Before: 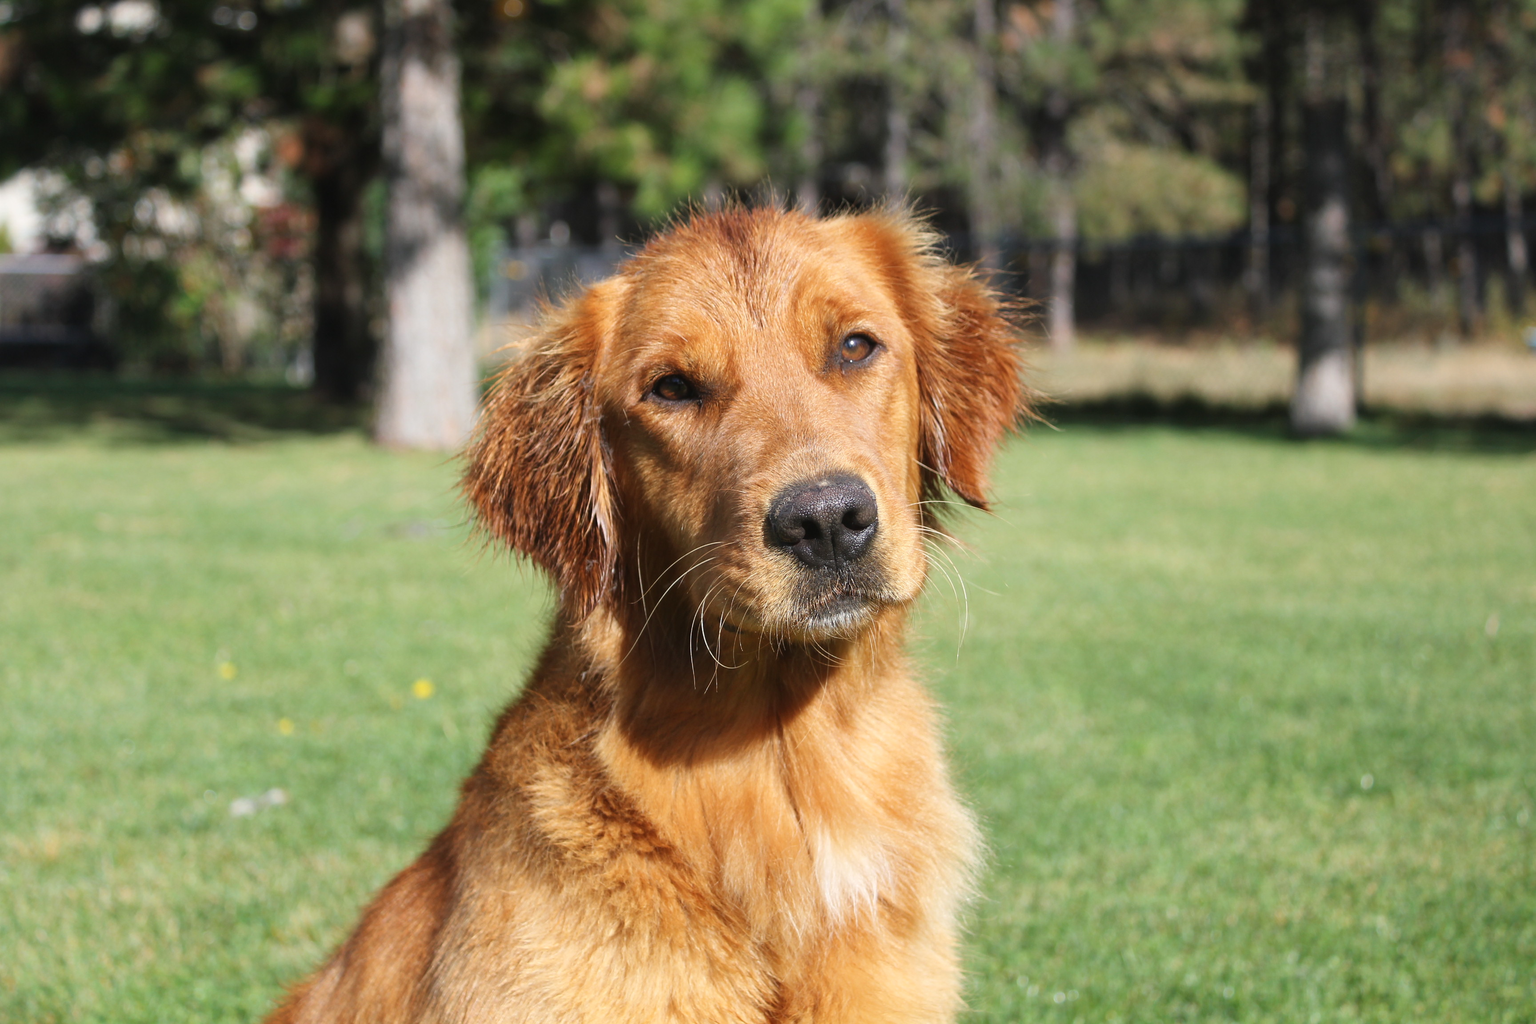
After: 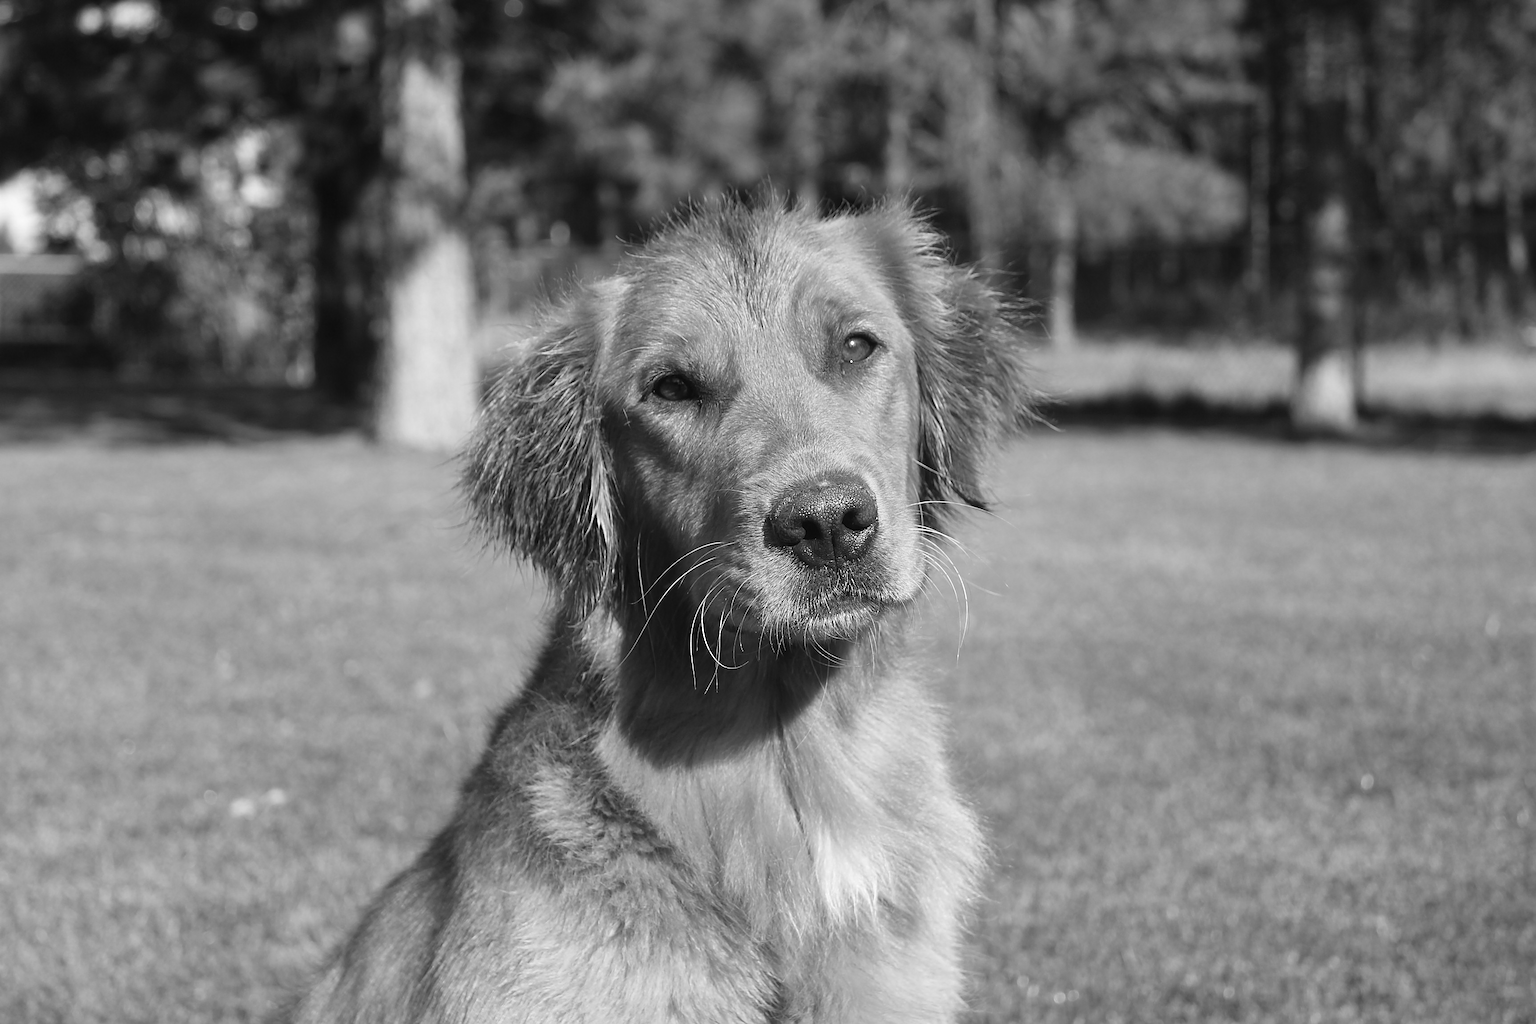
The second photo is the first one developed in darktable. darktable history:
white balance: red 1.066, blue 1.119
sharpen: on, module defaults
color calibration: output gray [0.23, 0.37, 0.4, 0], gray › normalize channels true, illuminant same as pipeline (D50), adaptation XYZ, x 0.346, y 0.359, gamut compression 0
